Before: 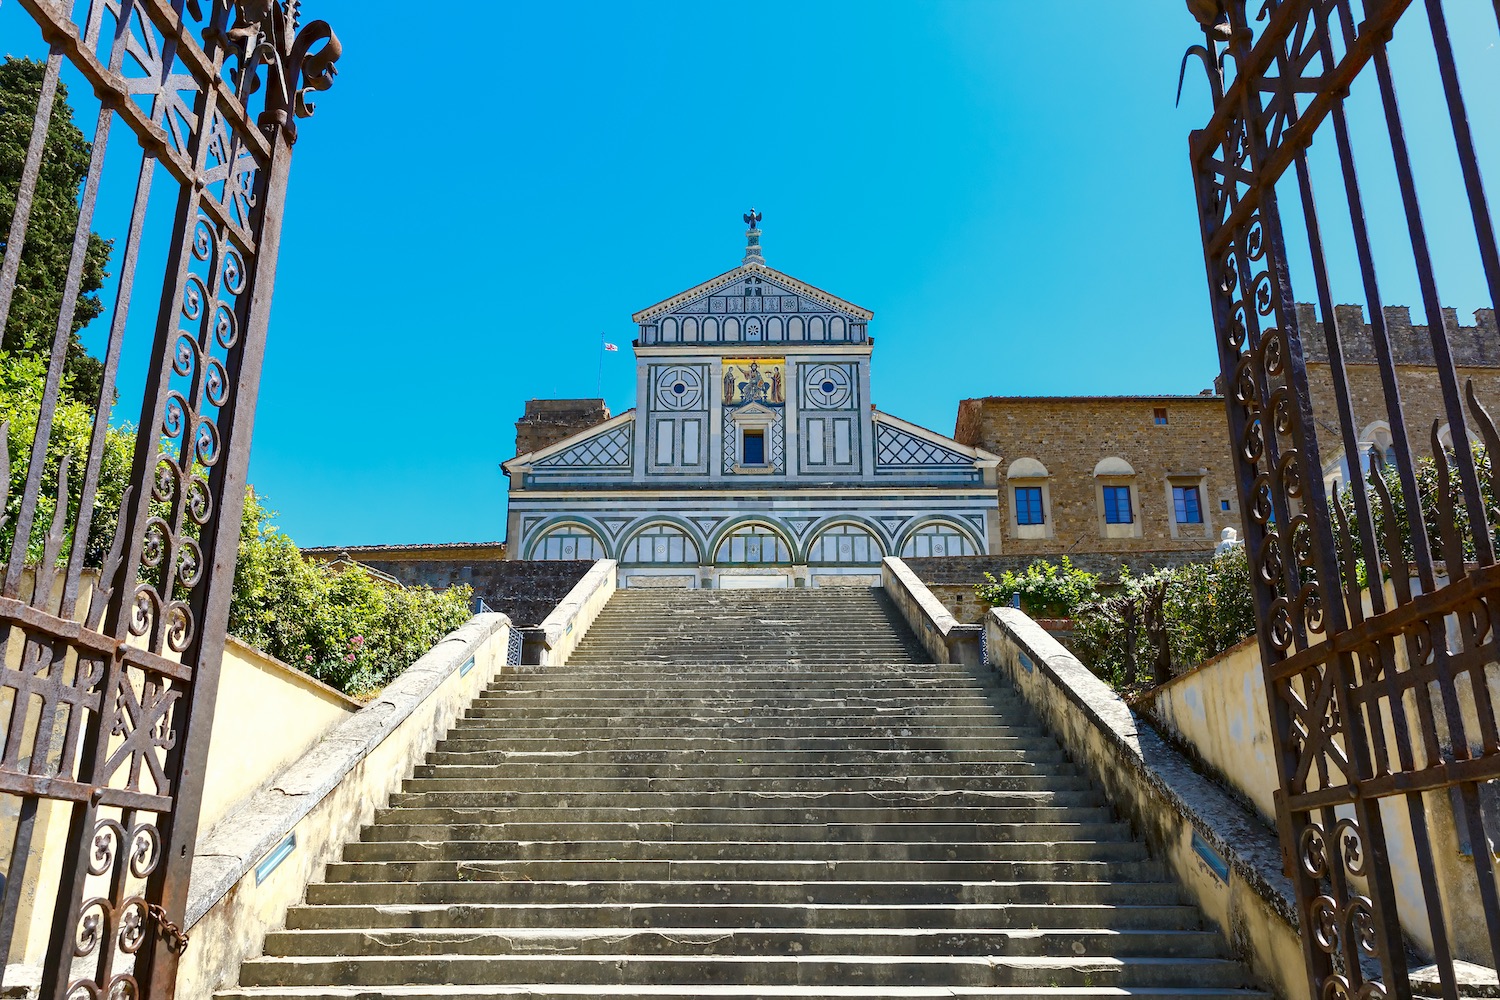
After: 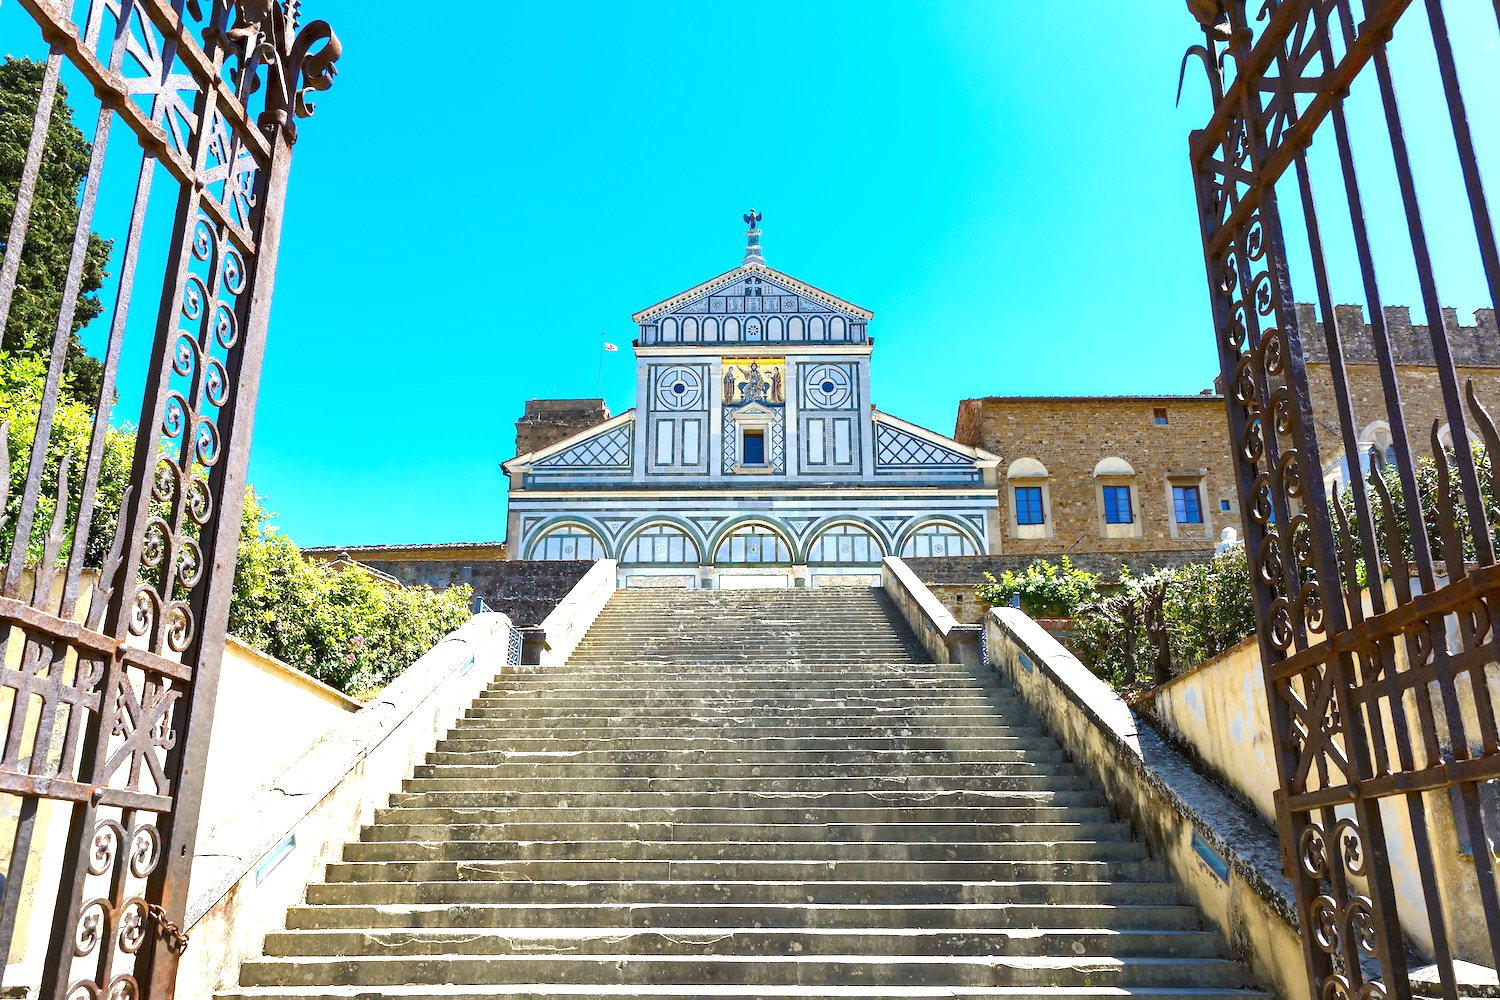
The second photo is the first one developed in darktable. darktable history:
exposure: black level correction 0, exposure 0.9 EV, compensate exposure bias true, compensate highlight preservation false
white balance: emerald 1
